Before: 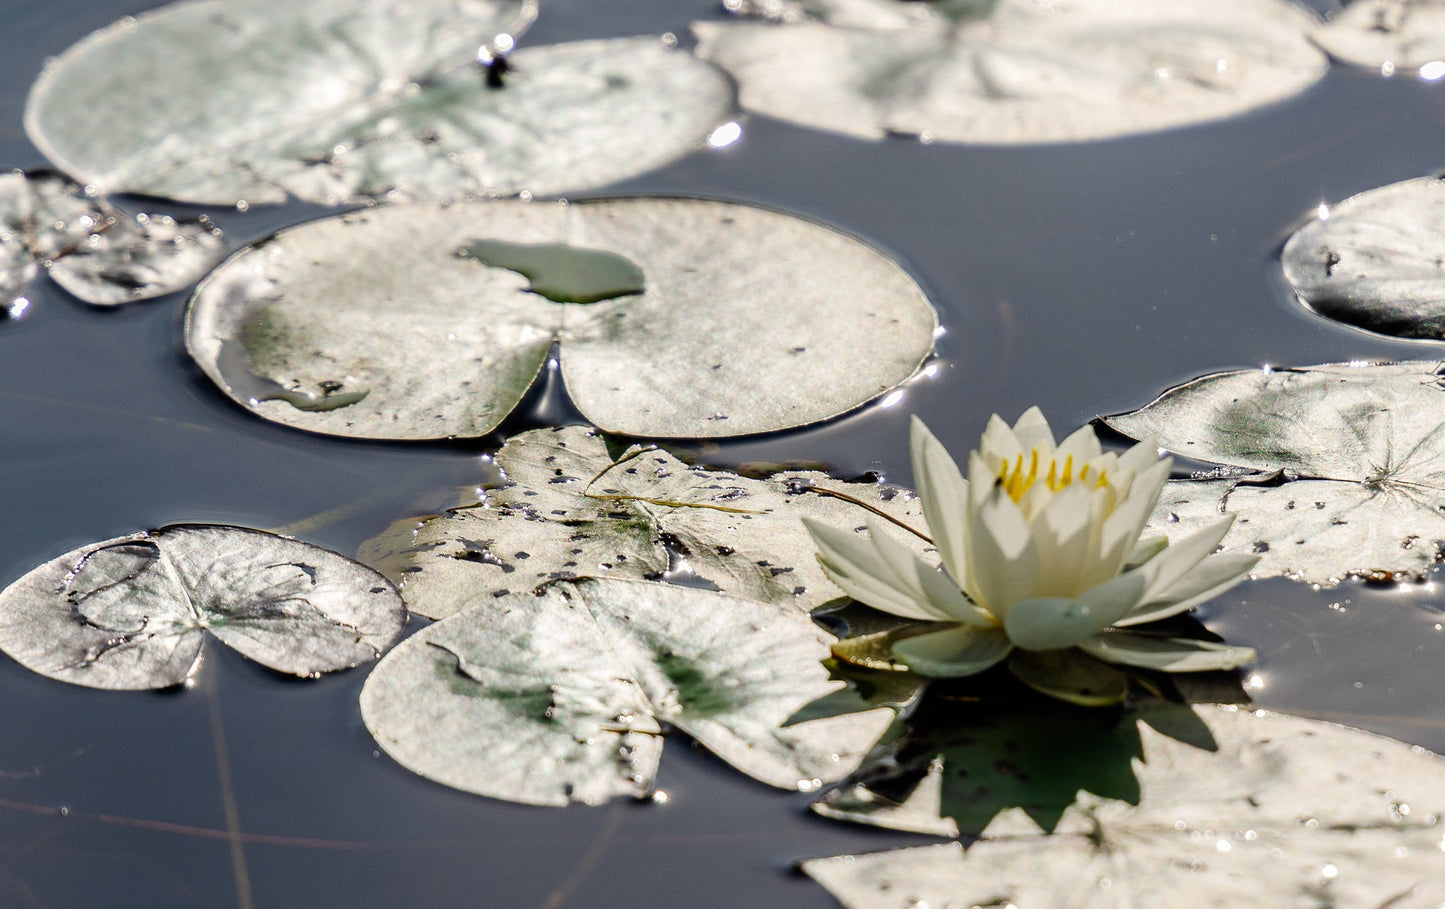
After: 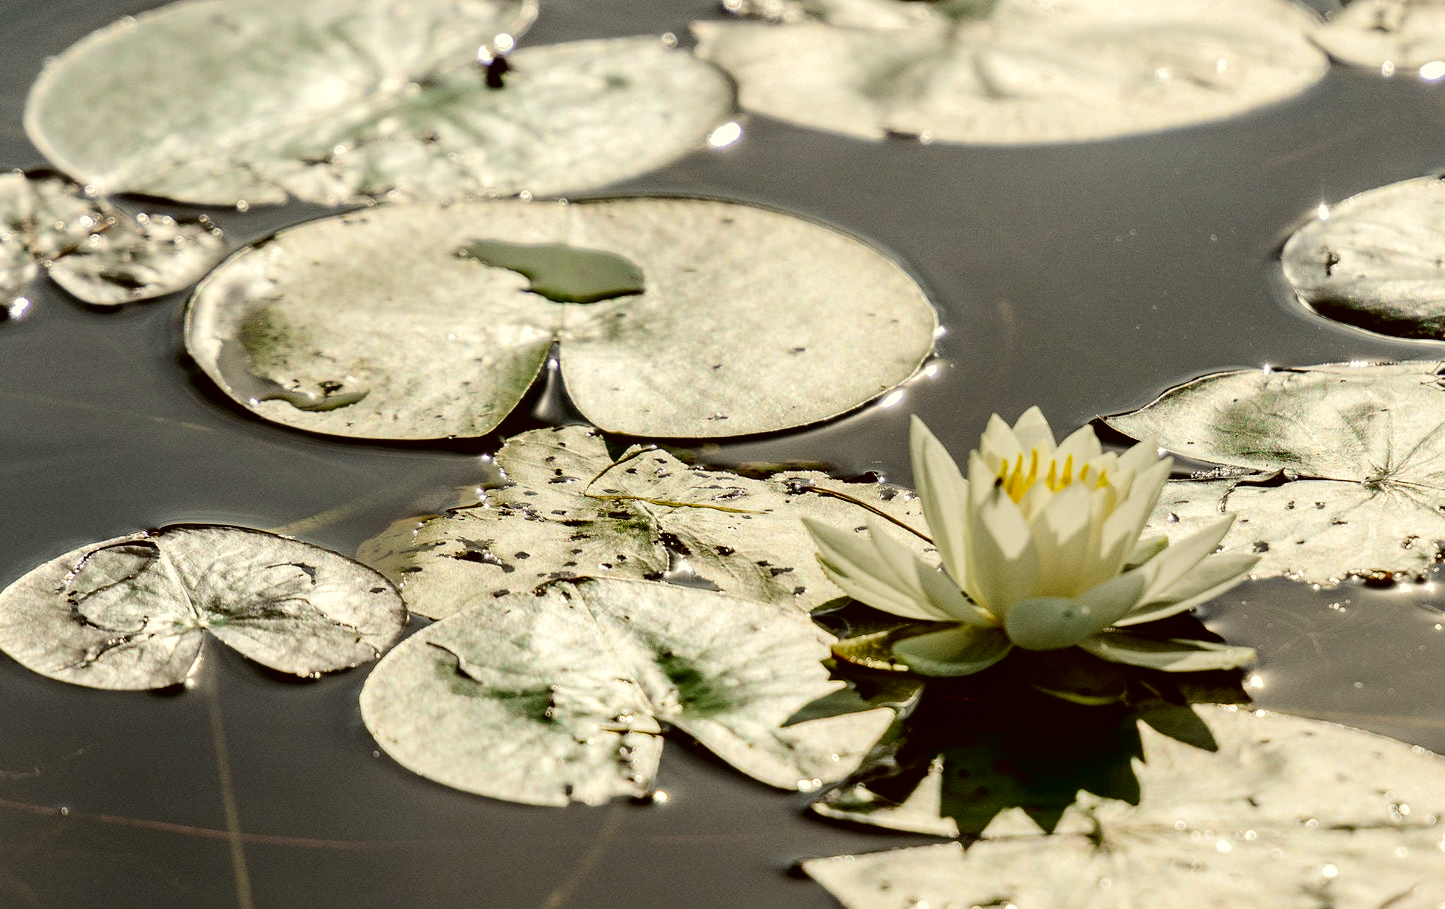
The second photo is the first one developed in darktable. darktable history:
local contrast: highlights 105%, shadows 100%, detail 119%, midtone range 0.2
tone curve: curves: ch0 [(0, 0.019) (0.11, 0.036) (0.259, 0.214) (0.378, 0.365) (0.499, 0.529) (1, 1)], color space Lab, independent channels, preserve colors none
color correction: highlights a* -1.43, highlights b* 10.15, shadows a* 0.833, shadows b* 18.96
